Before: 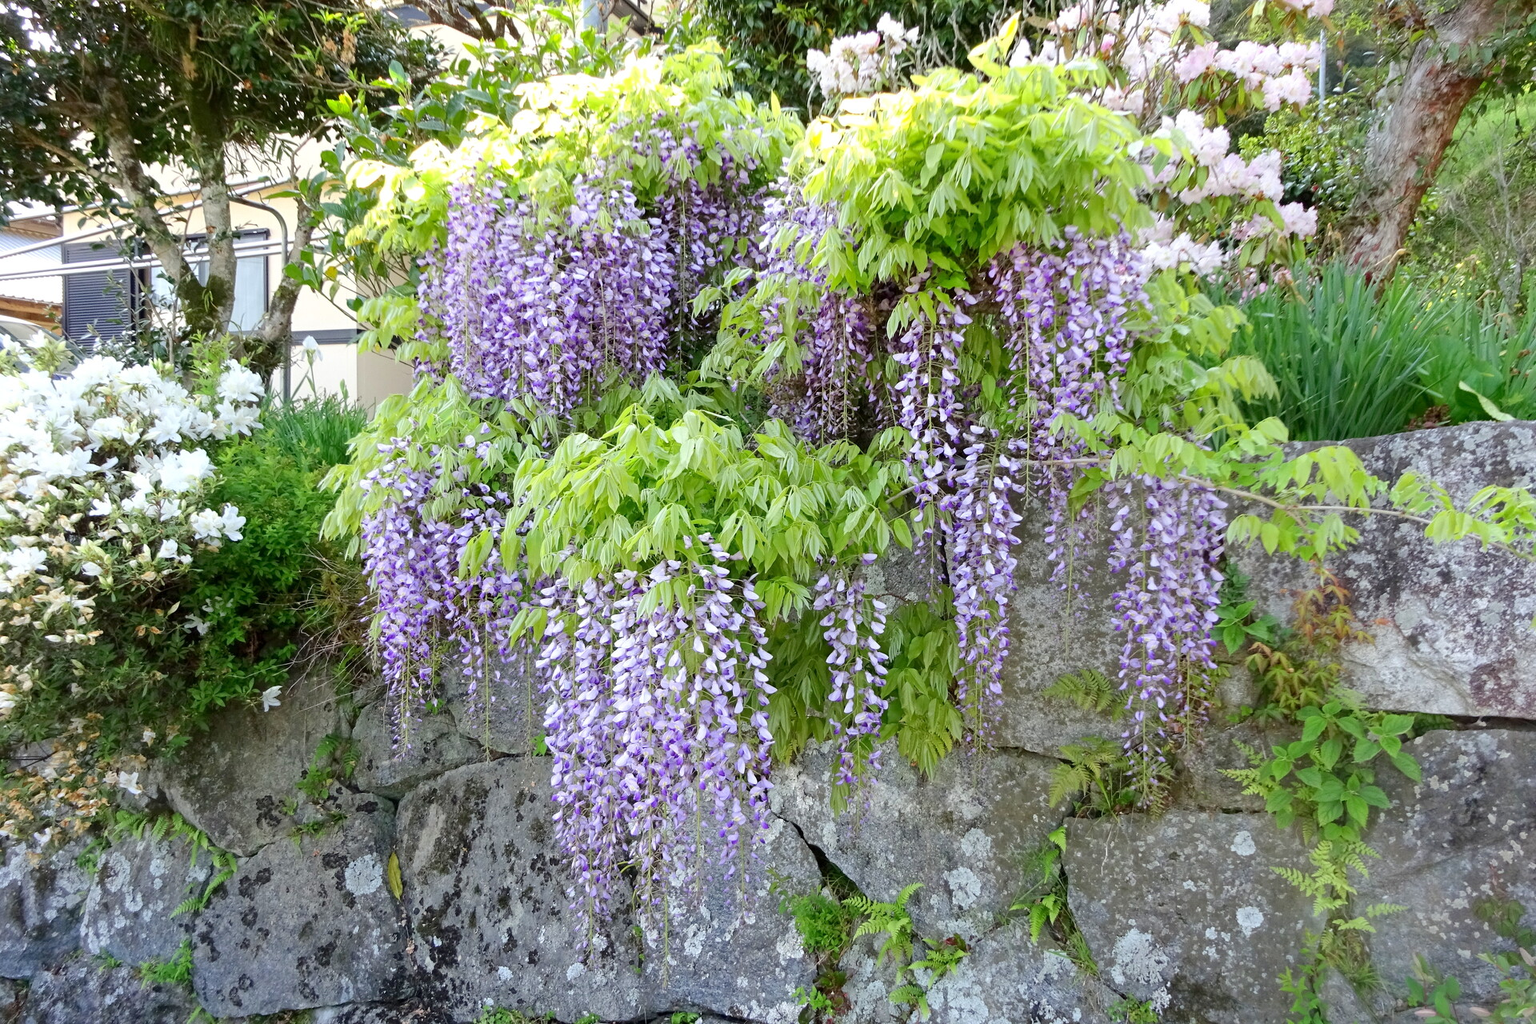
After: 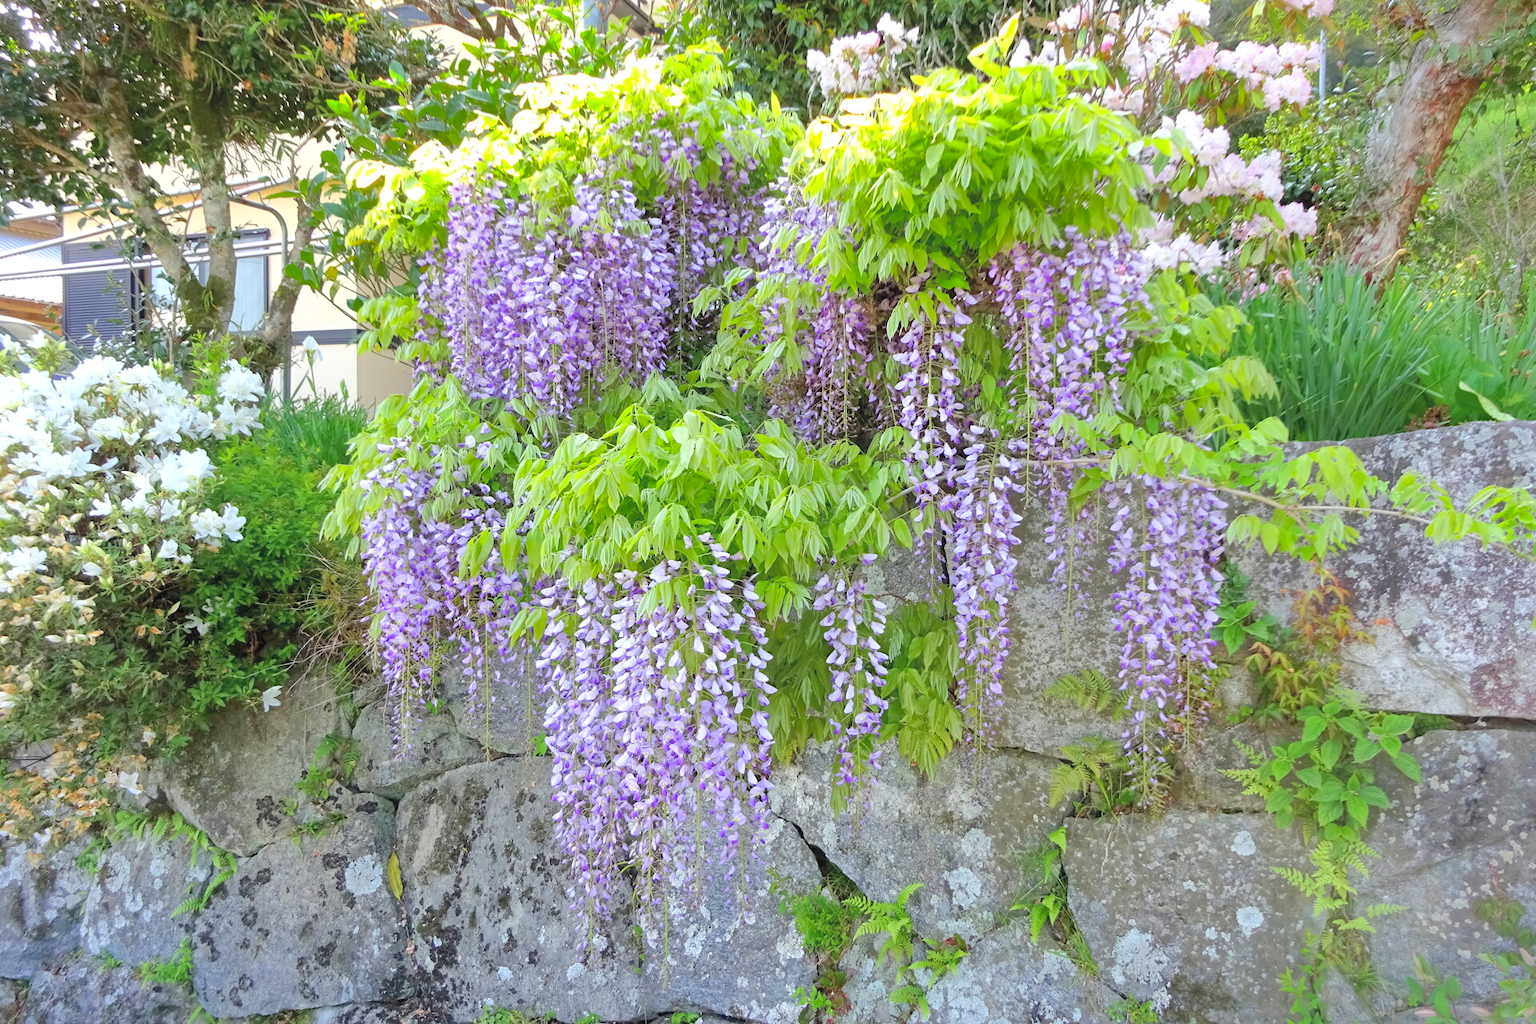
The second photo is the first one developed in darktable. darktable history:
shadows and highlights: shadows 40, highlights -60
contrast brightness saturation: contrast 0.1, brightness 0.3, saturation 0.14
